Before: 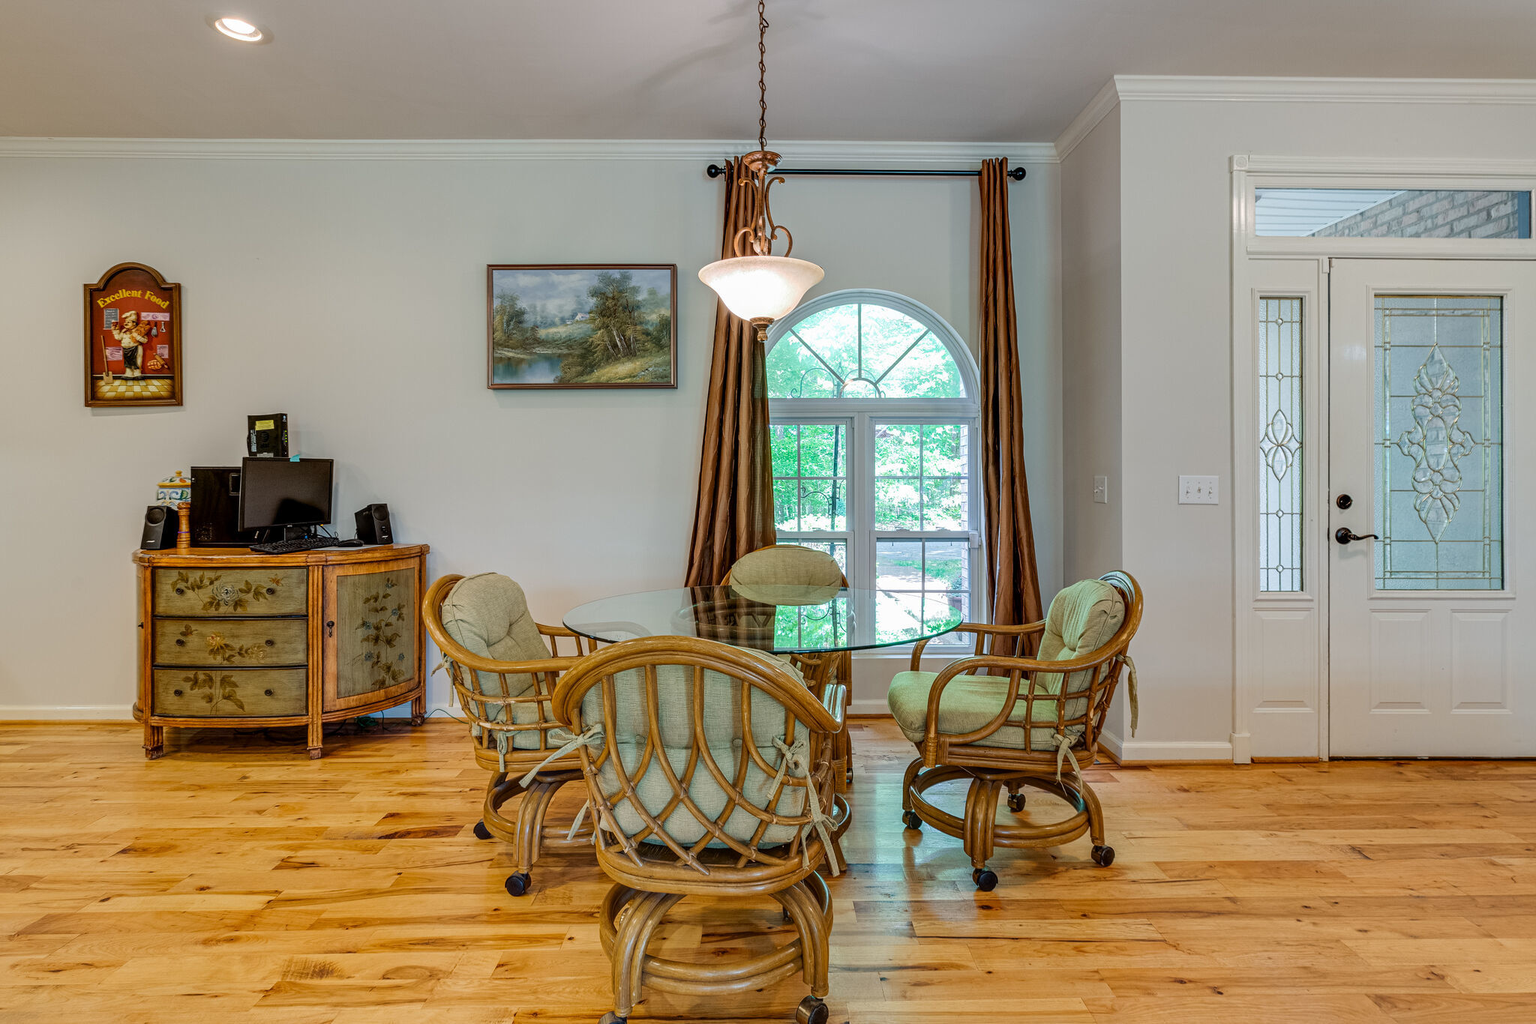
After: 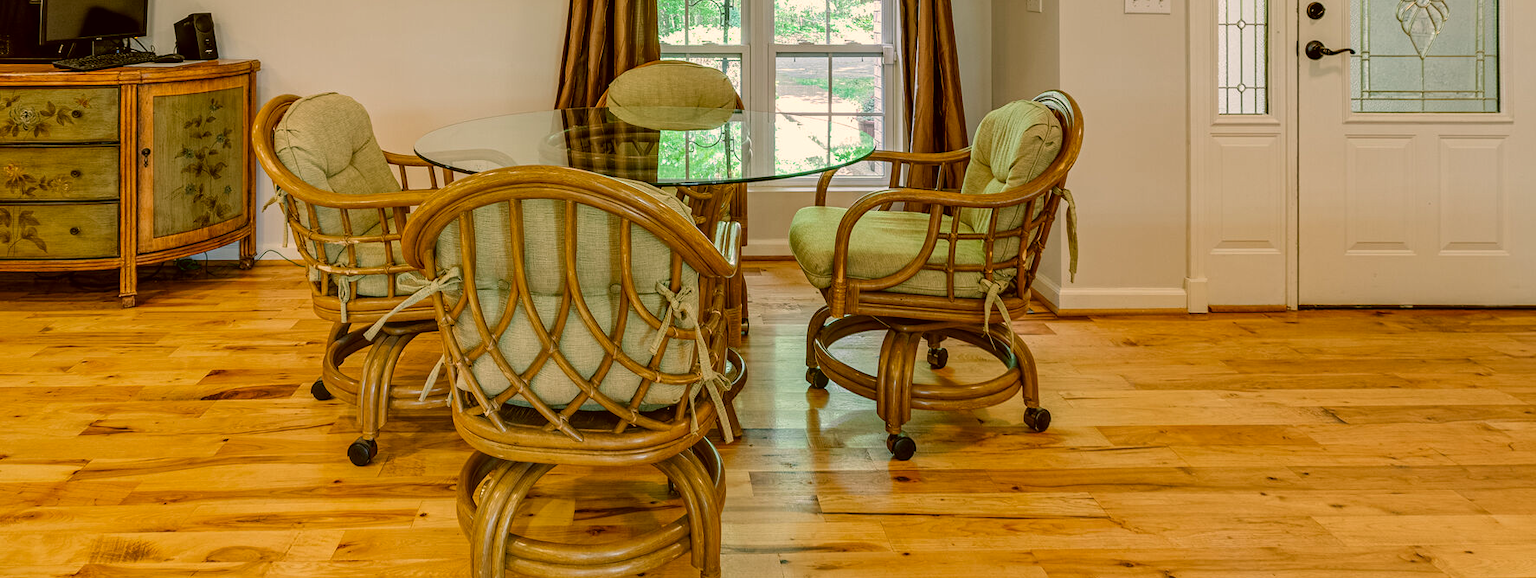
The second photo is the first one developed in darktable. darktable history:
crop and rotate: left 13.306%, top 48.129%, bottom 2.928%
color correction: highlights a* 8.98, highlights b* 15.09, shadows a* -0.49, shadows b* 26.52
